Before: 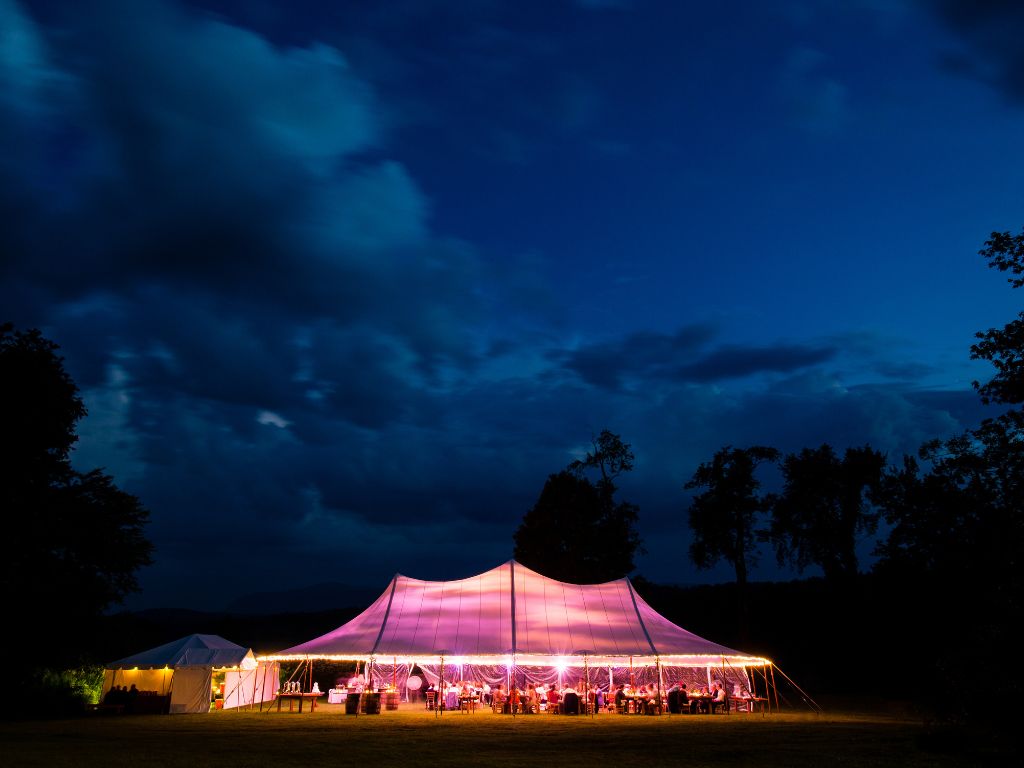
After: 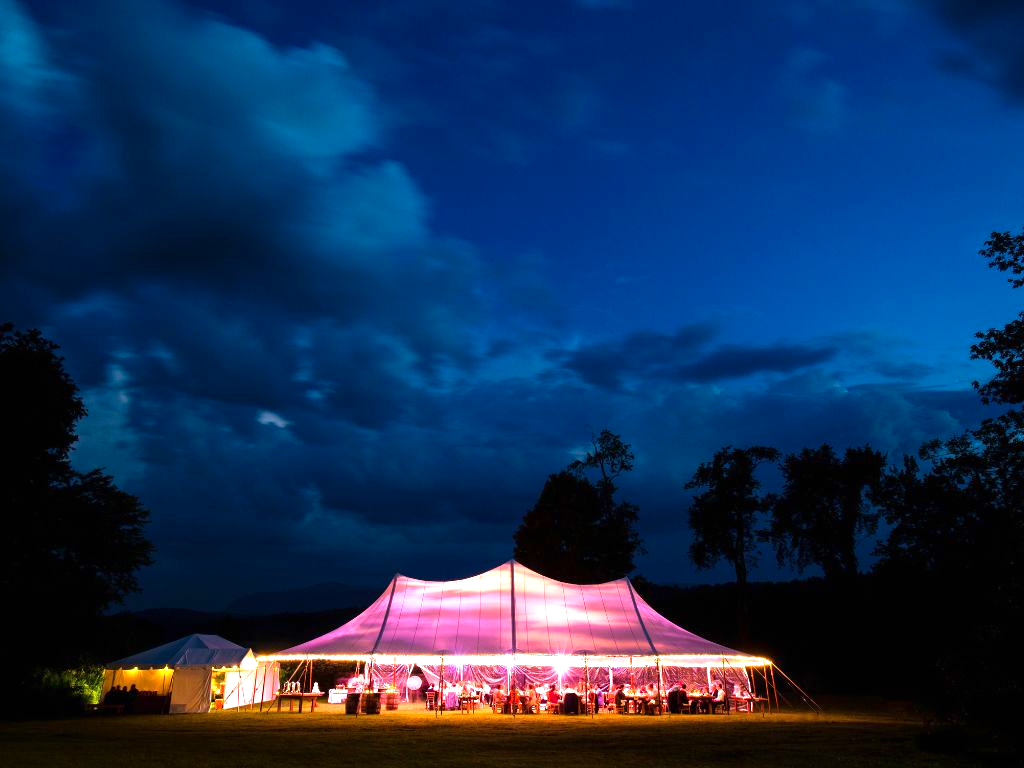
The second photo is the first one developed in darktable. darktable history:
contrast brightness saturation: contrast 0.03, brightness -0.04
exposure: black level correction 0, exposure 0.95 EV, compensate exposure bias true, compensate highlight preservation false
